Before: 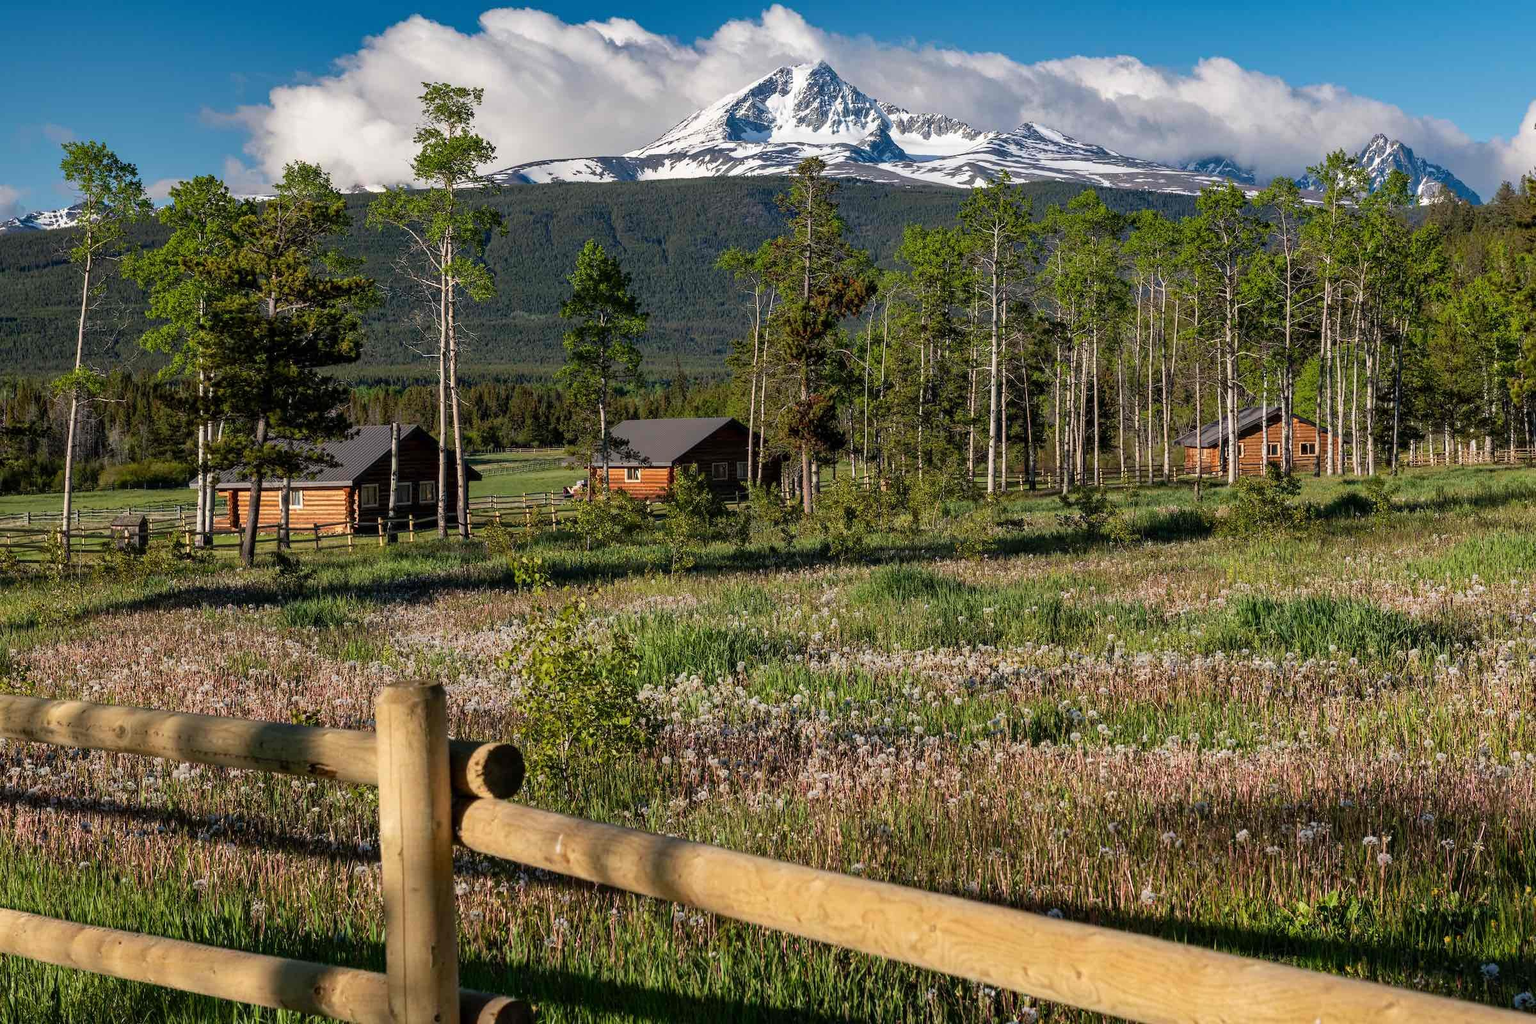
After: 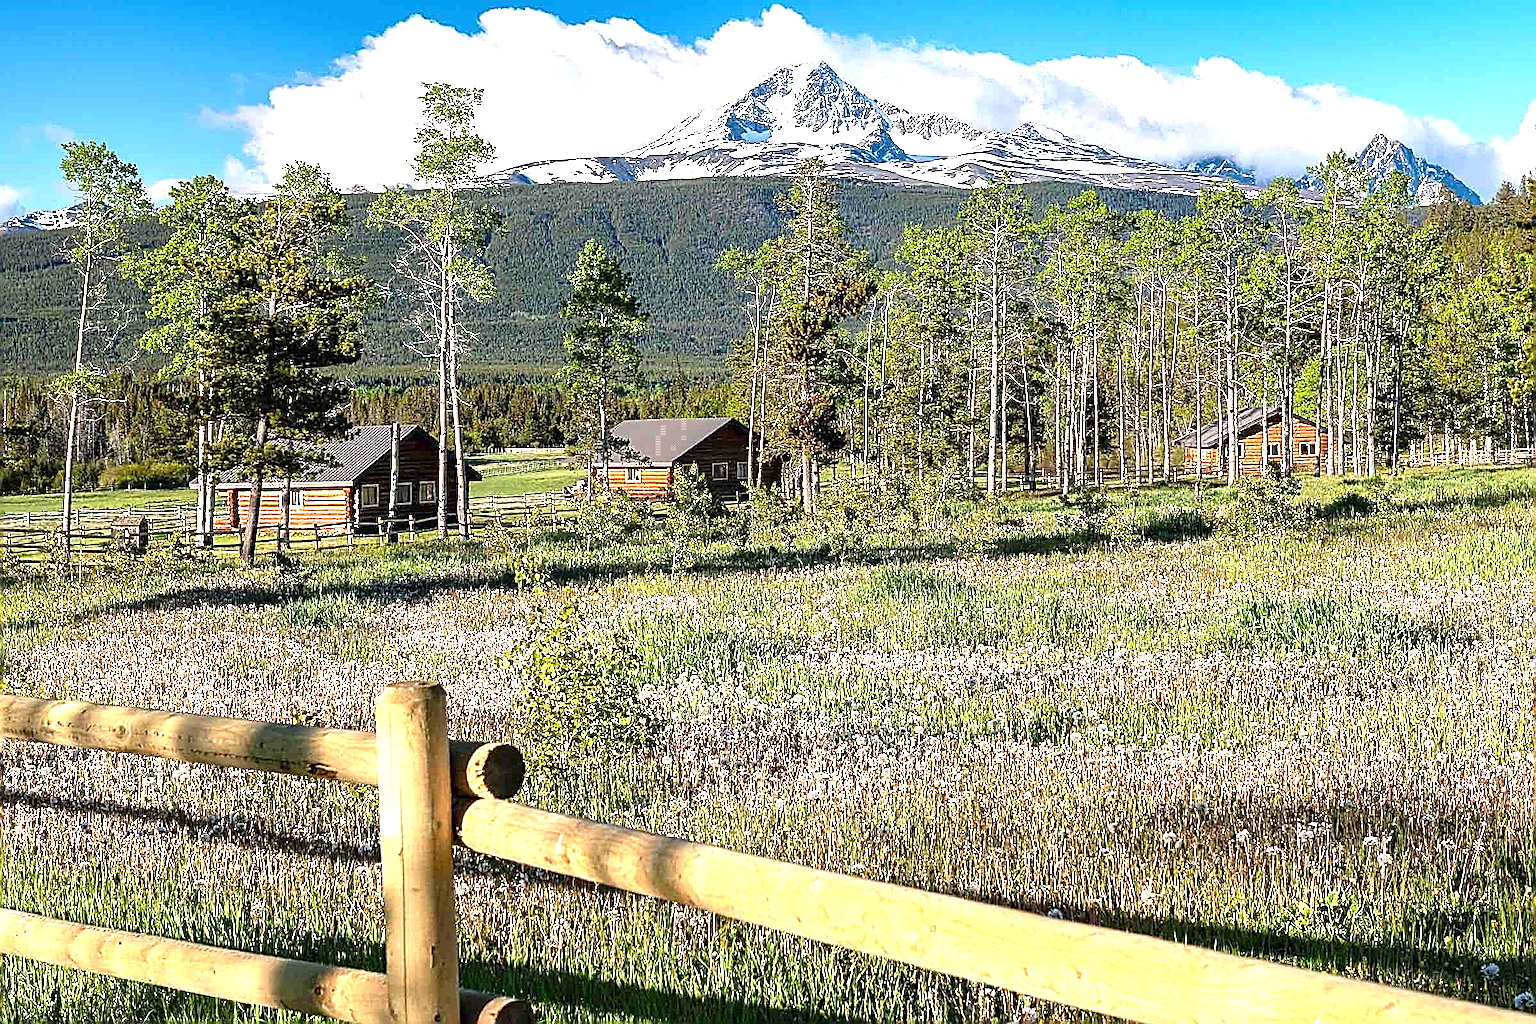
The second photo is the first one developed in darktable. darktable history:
exposure: black level correction 0, exposure 1.45 EV, compensate exposure bias true, compensate highlight preservation false
sharpen: amount 2
